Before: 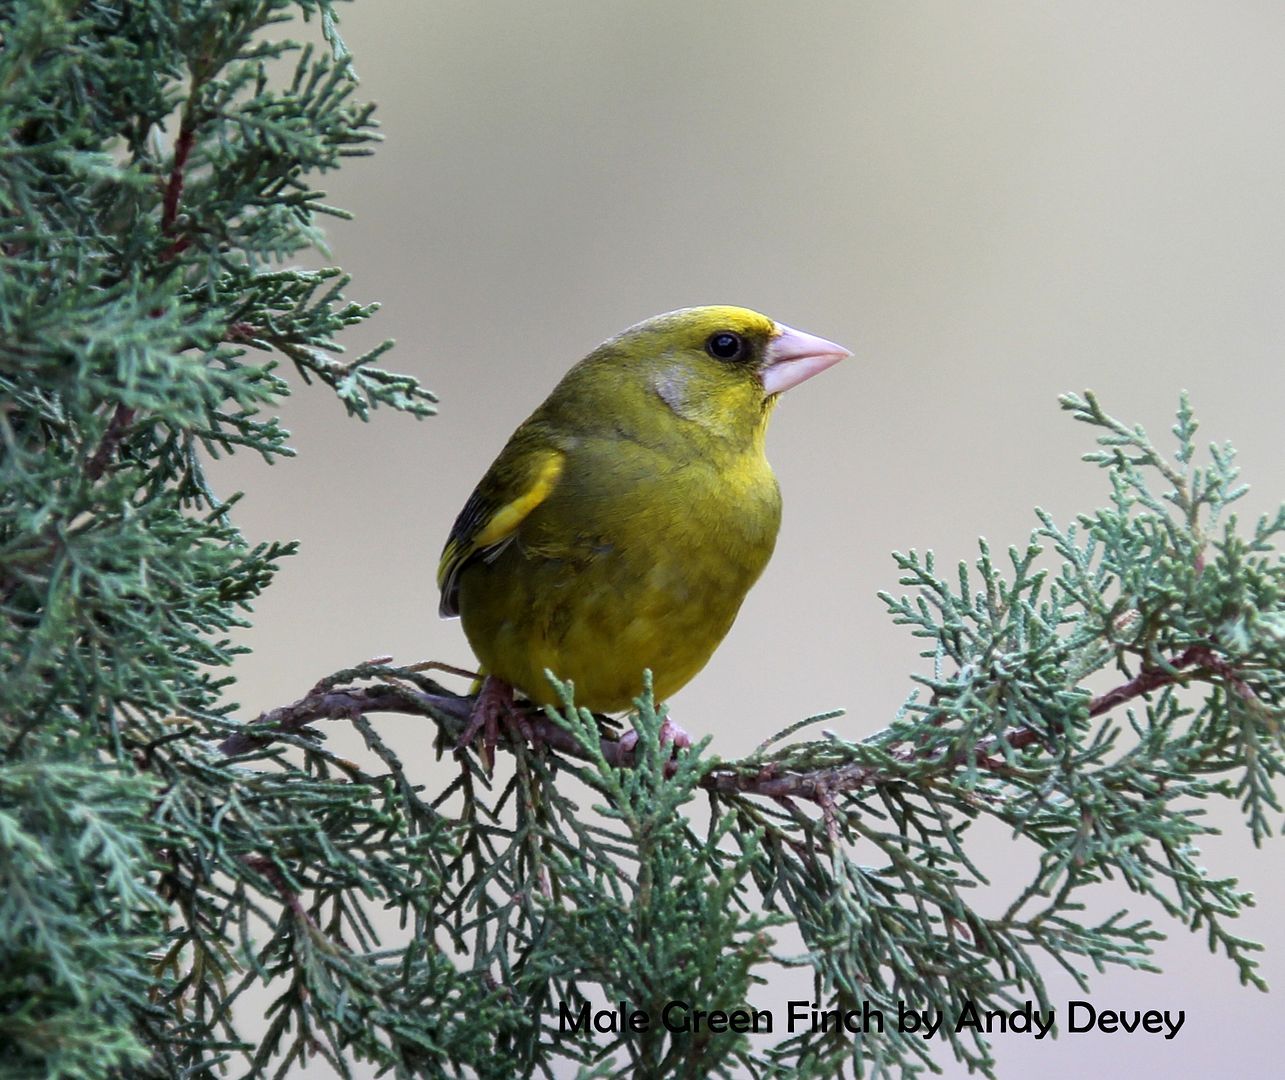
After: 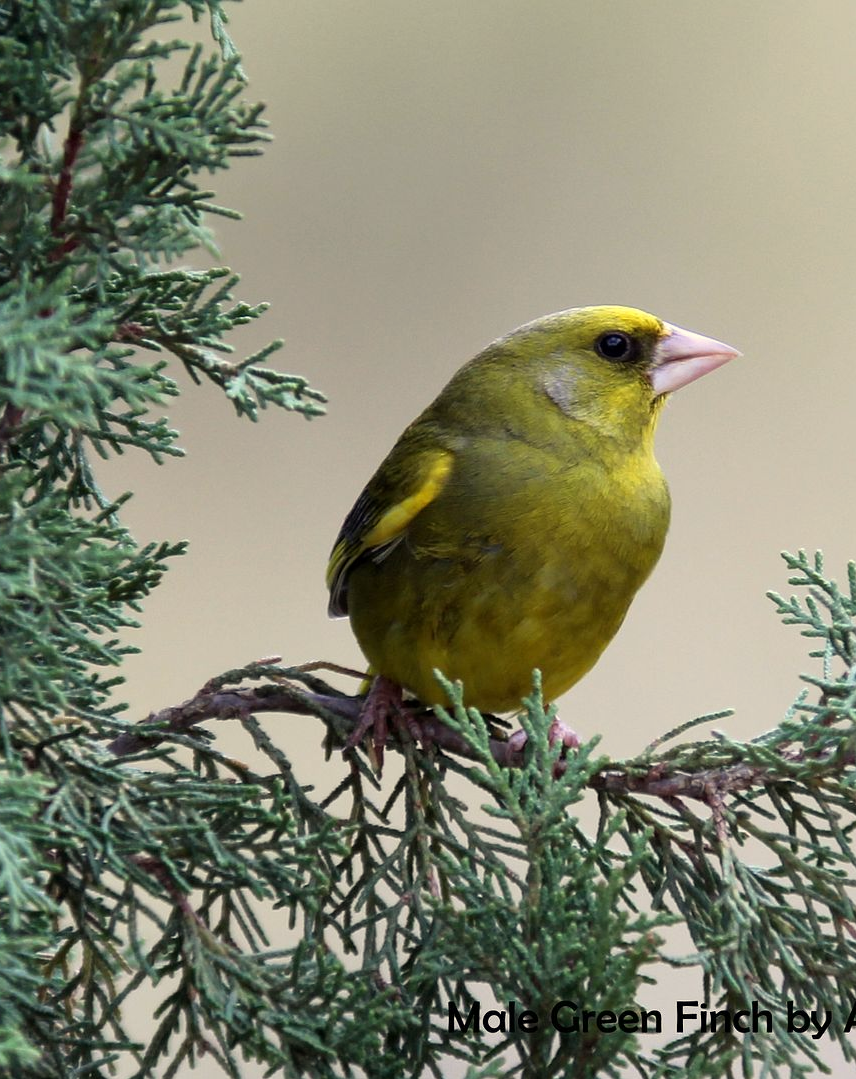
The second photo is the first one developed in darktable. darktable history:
white balance: red 1.029, blue 0.92
crop and rotate: left 8.786%, right 24.548%
